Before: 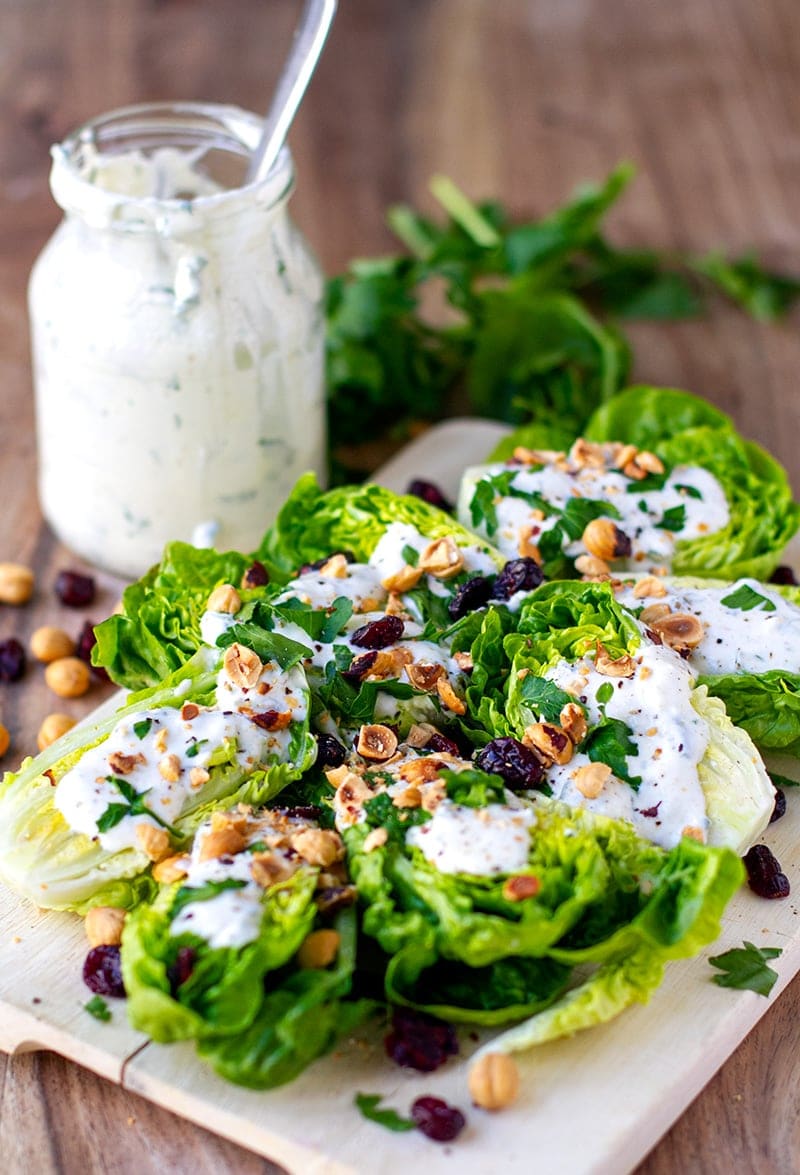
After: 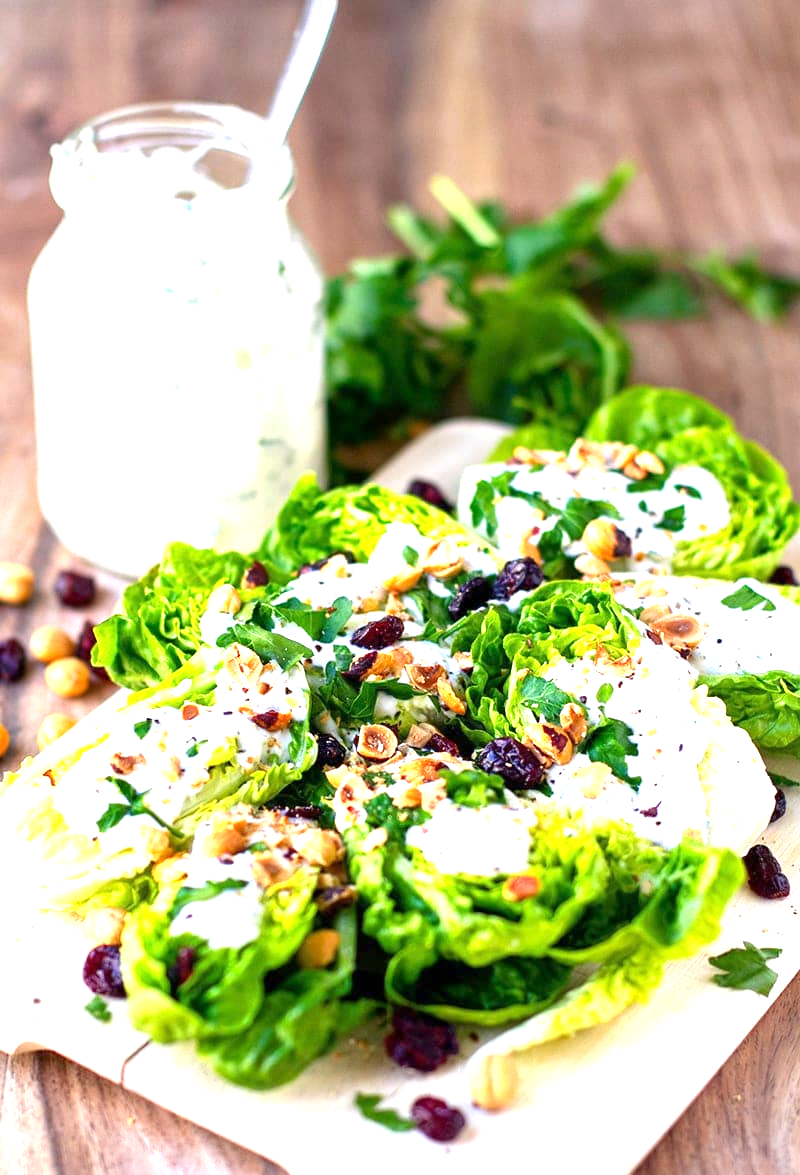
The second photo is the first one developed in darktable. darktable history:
exposure: exposure 1.206 EV, compensate highlight preservation false
